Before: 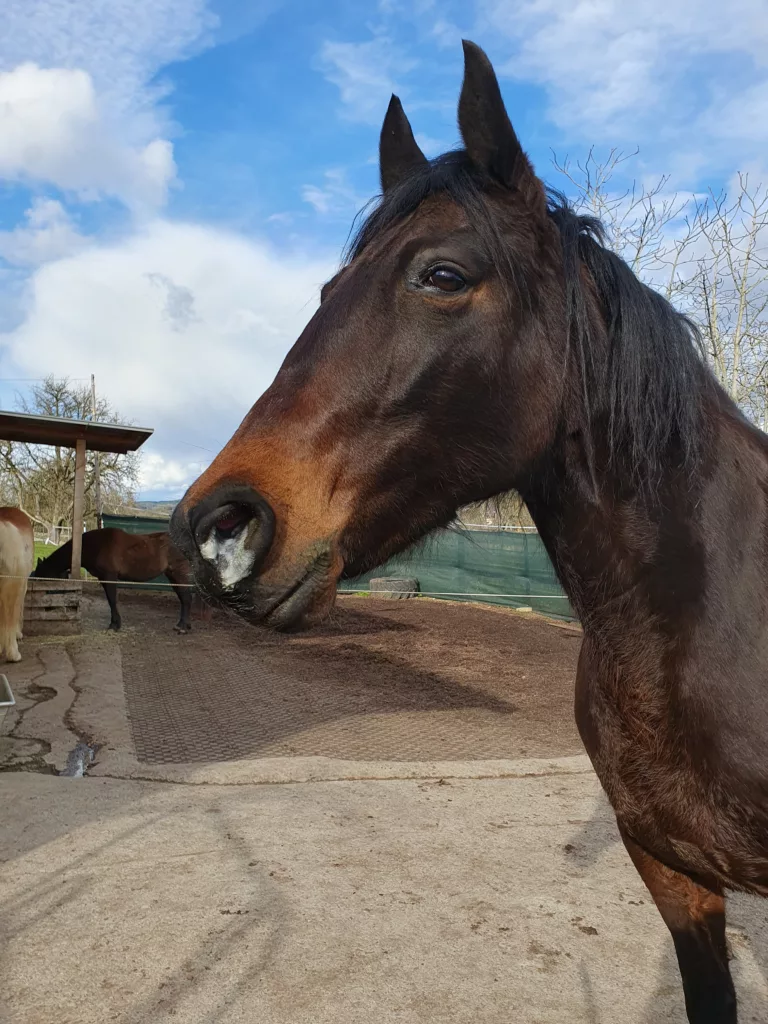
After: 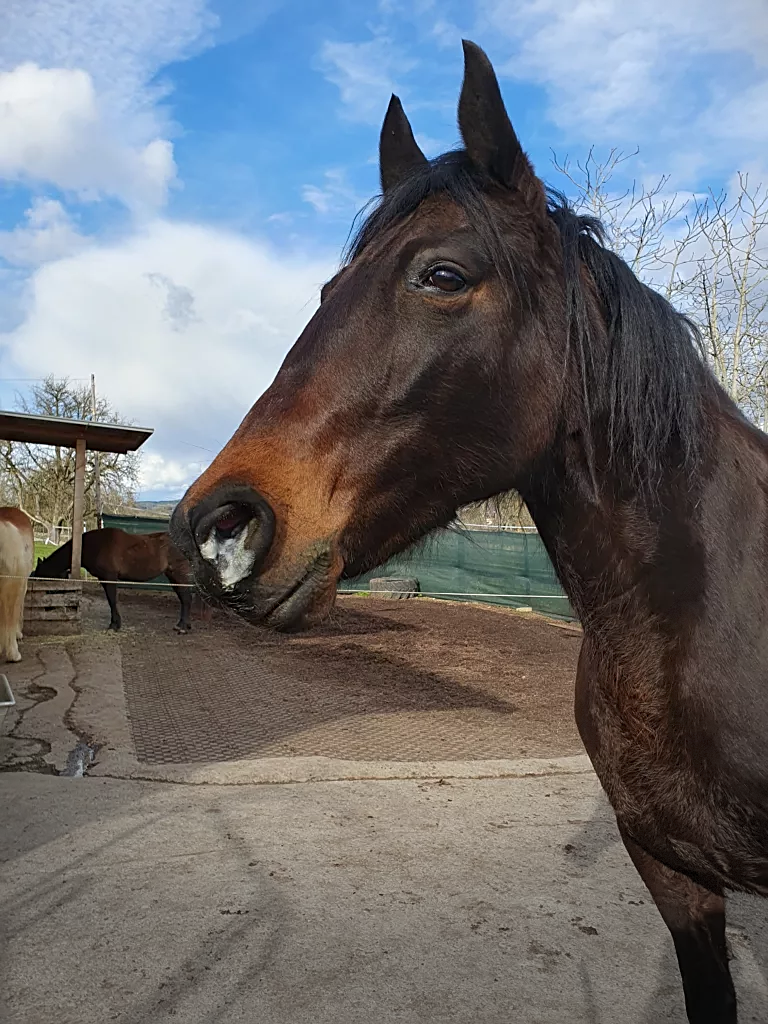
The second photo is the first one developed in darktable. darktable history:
vignetting: brightness -0.527, saturation -0.511, center (-0.05, -0.353), dithering 8-bit output, unbound false
sharpen: on, module defaults
